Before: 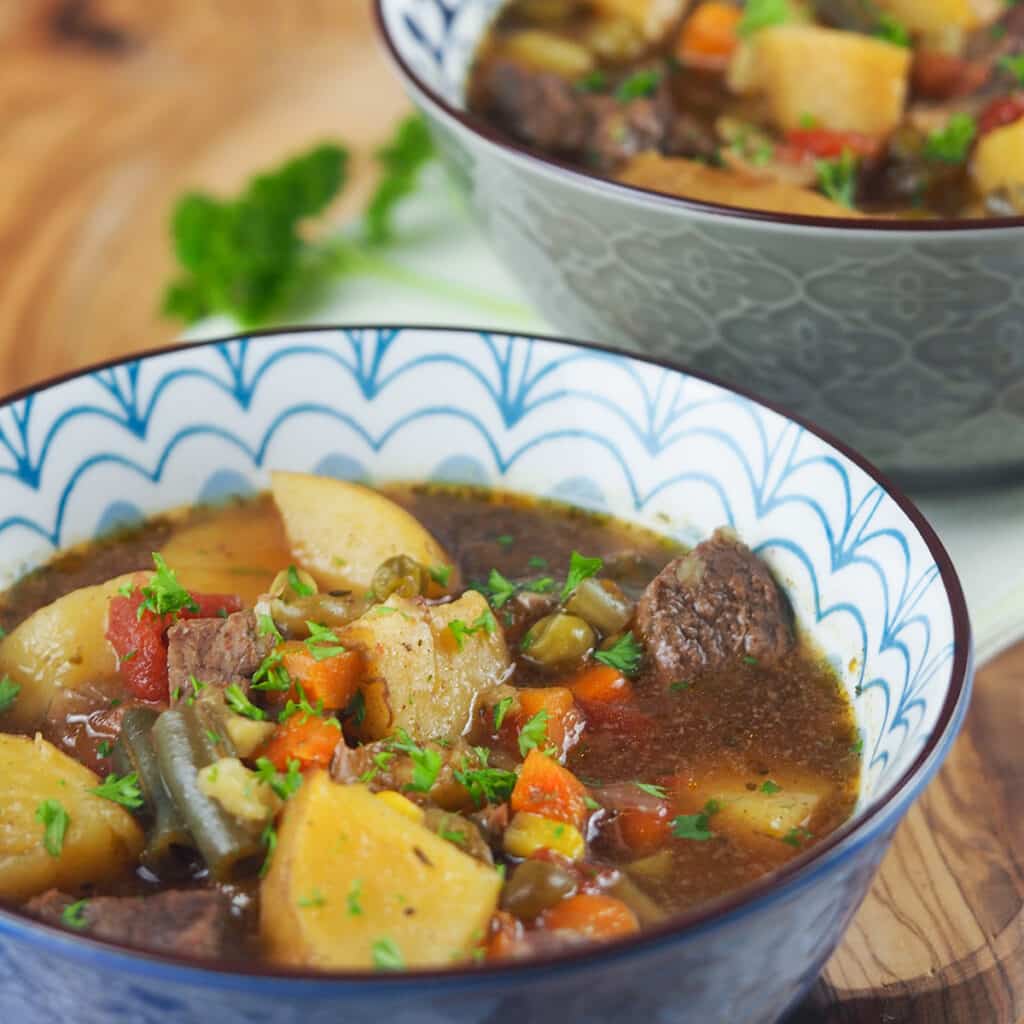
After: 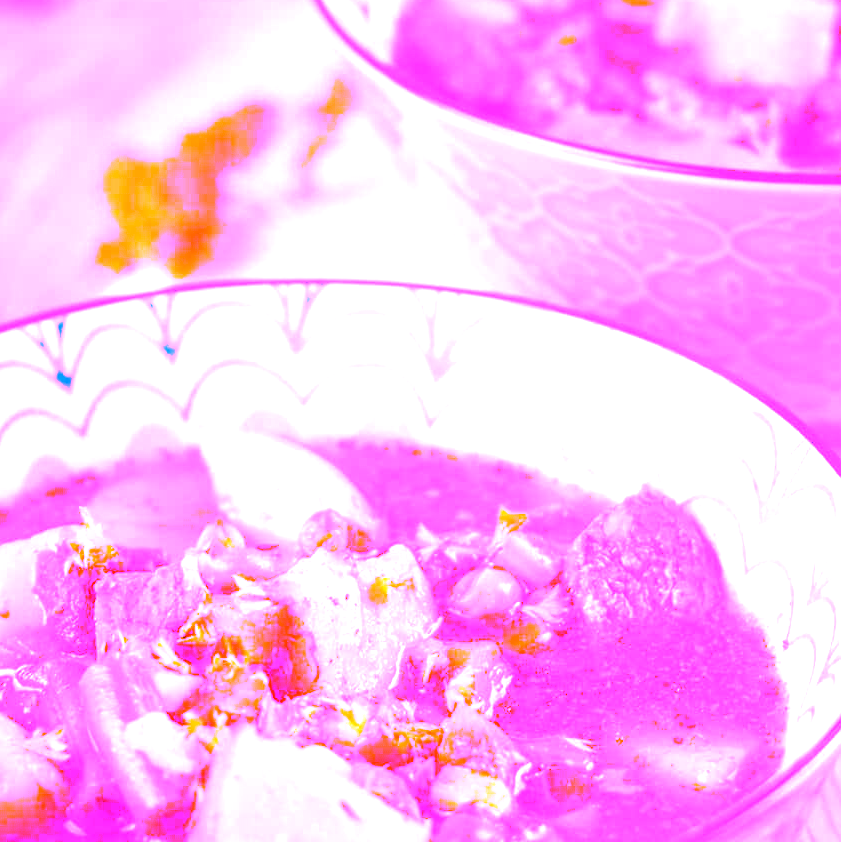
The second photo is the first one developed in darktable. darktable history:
exposure: black level correction 0, exposure 1 EV, compensate exposure bias true, compensate highlight preservation false
crop and rotate: left 7.196%, top 4.574%, right 10.605%, bottom 13.178%
white balance: red 8, blue 8
